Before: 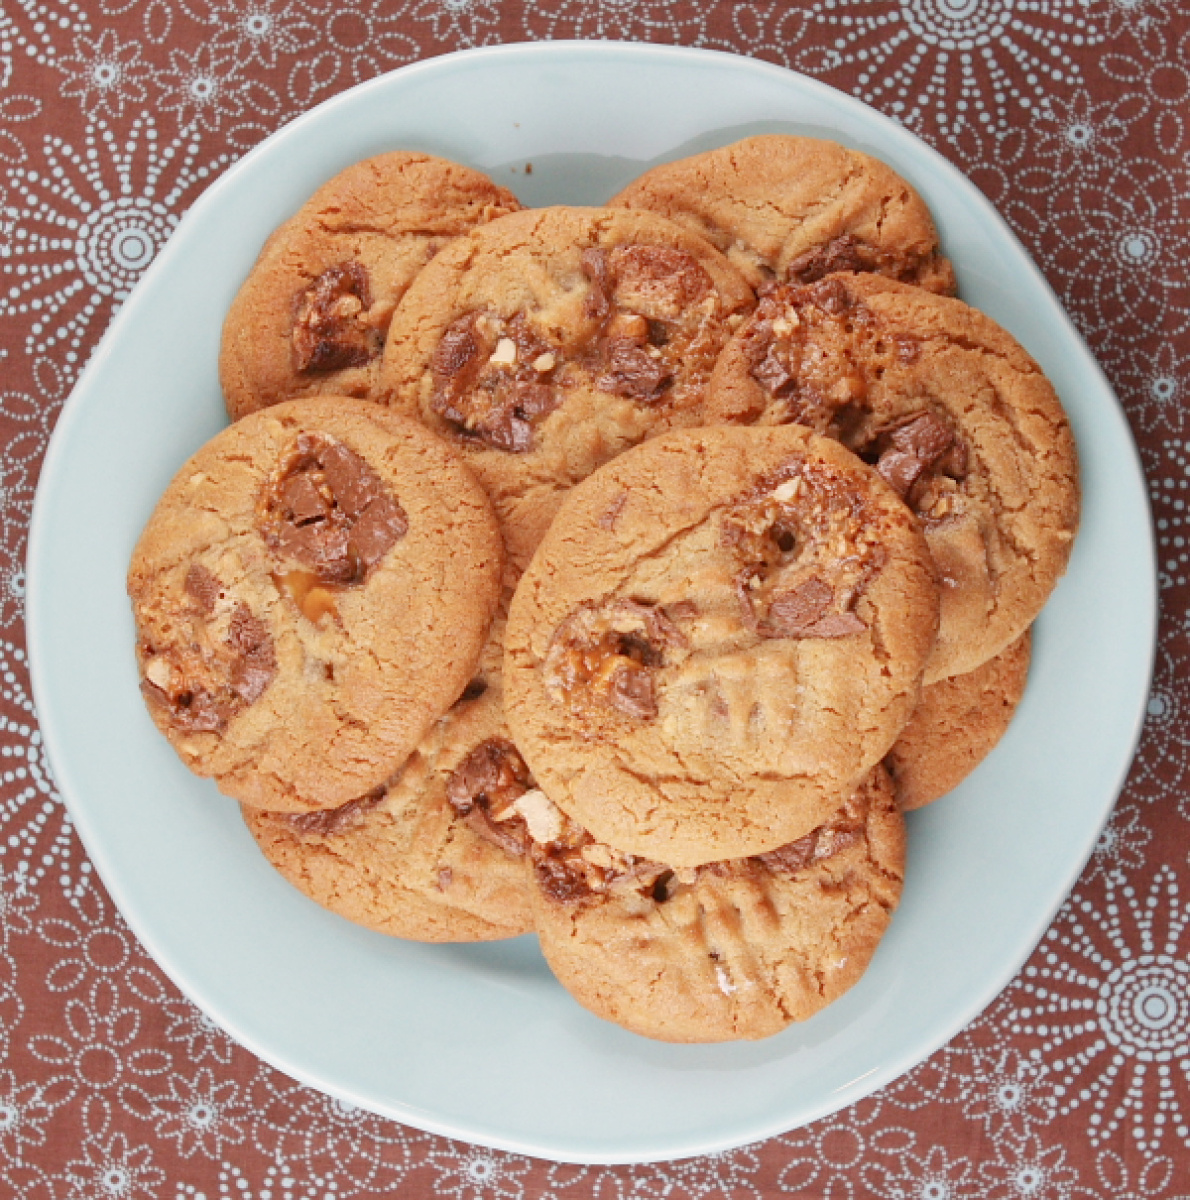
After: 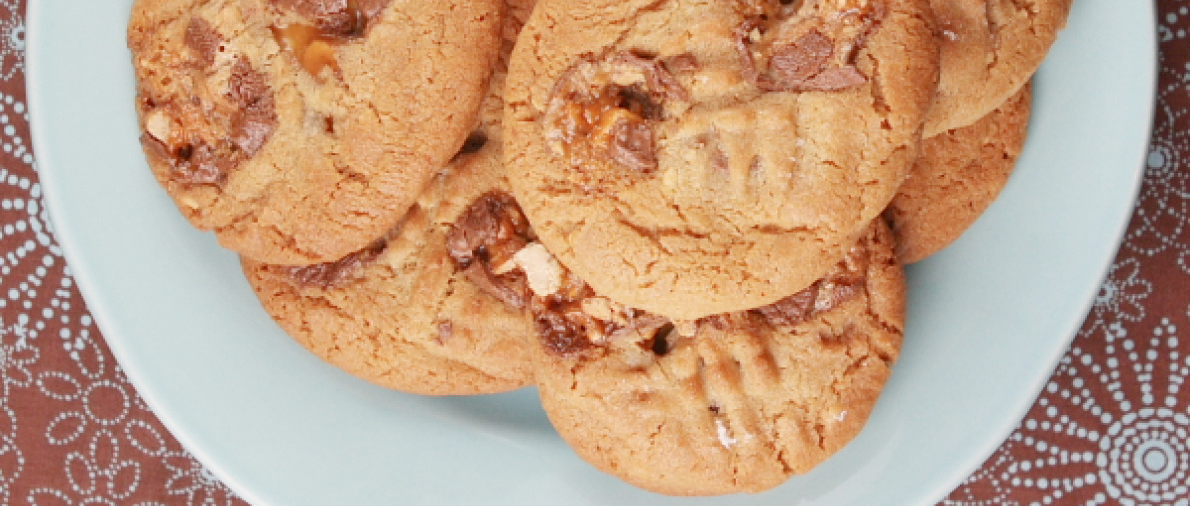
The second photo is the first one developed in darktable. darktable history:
crop: top 45.585%, bottom 12.239%
